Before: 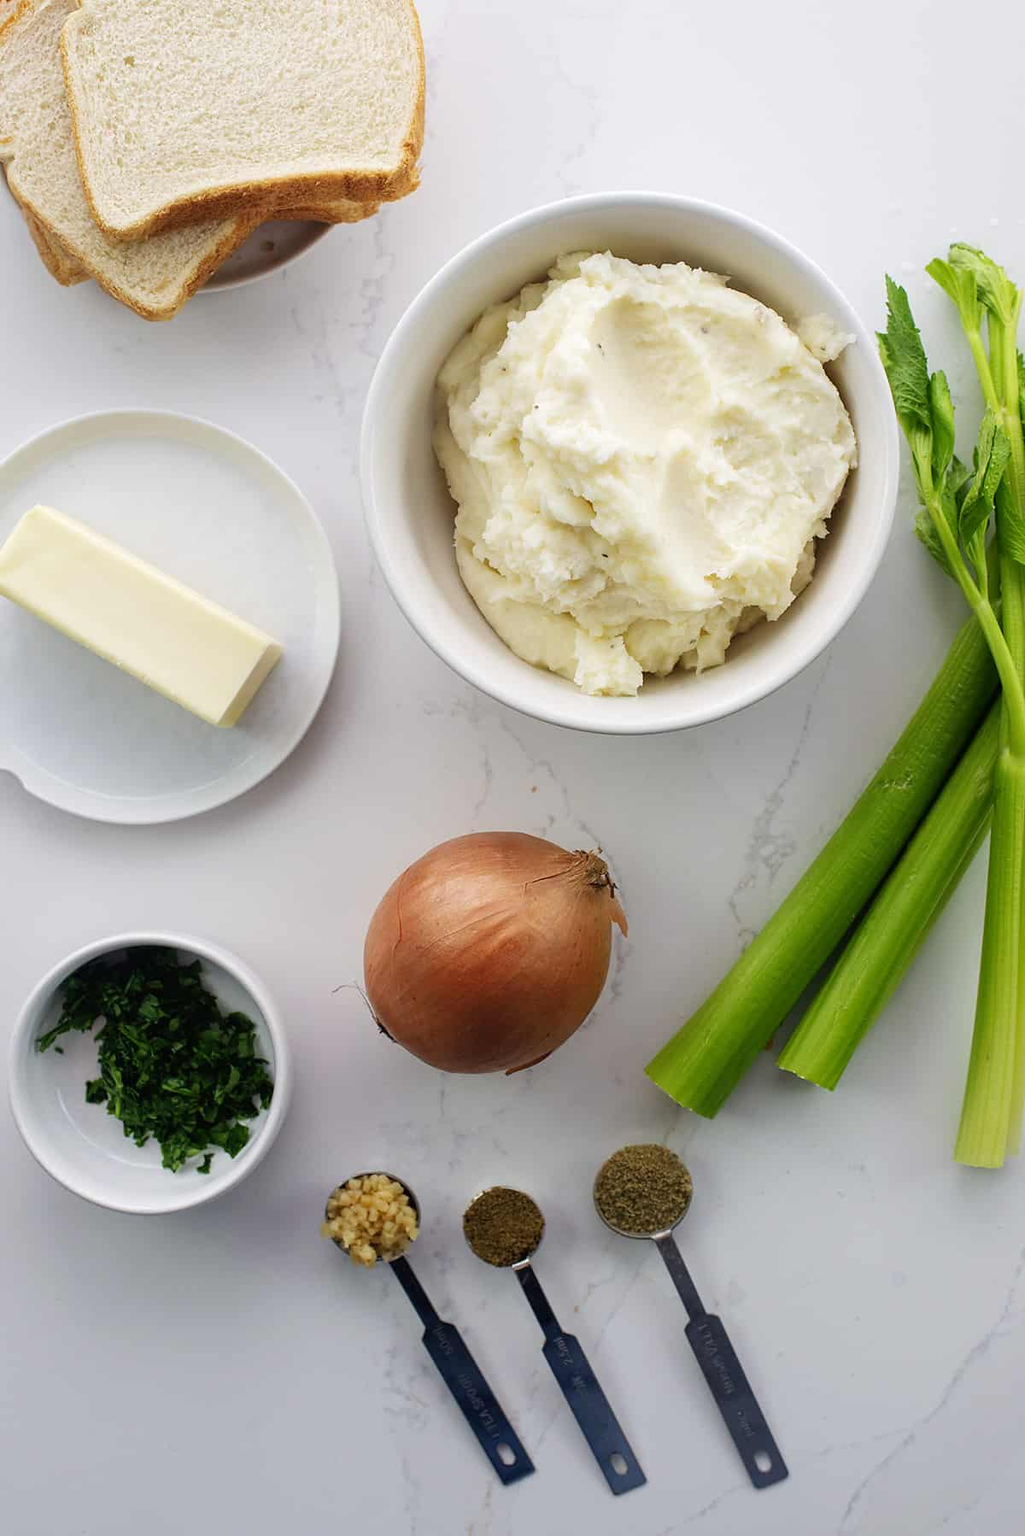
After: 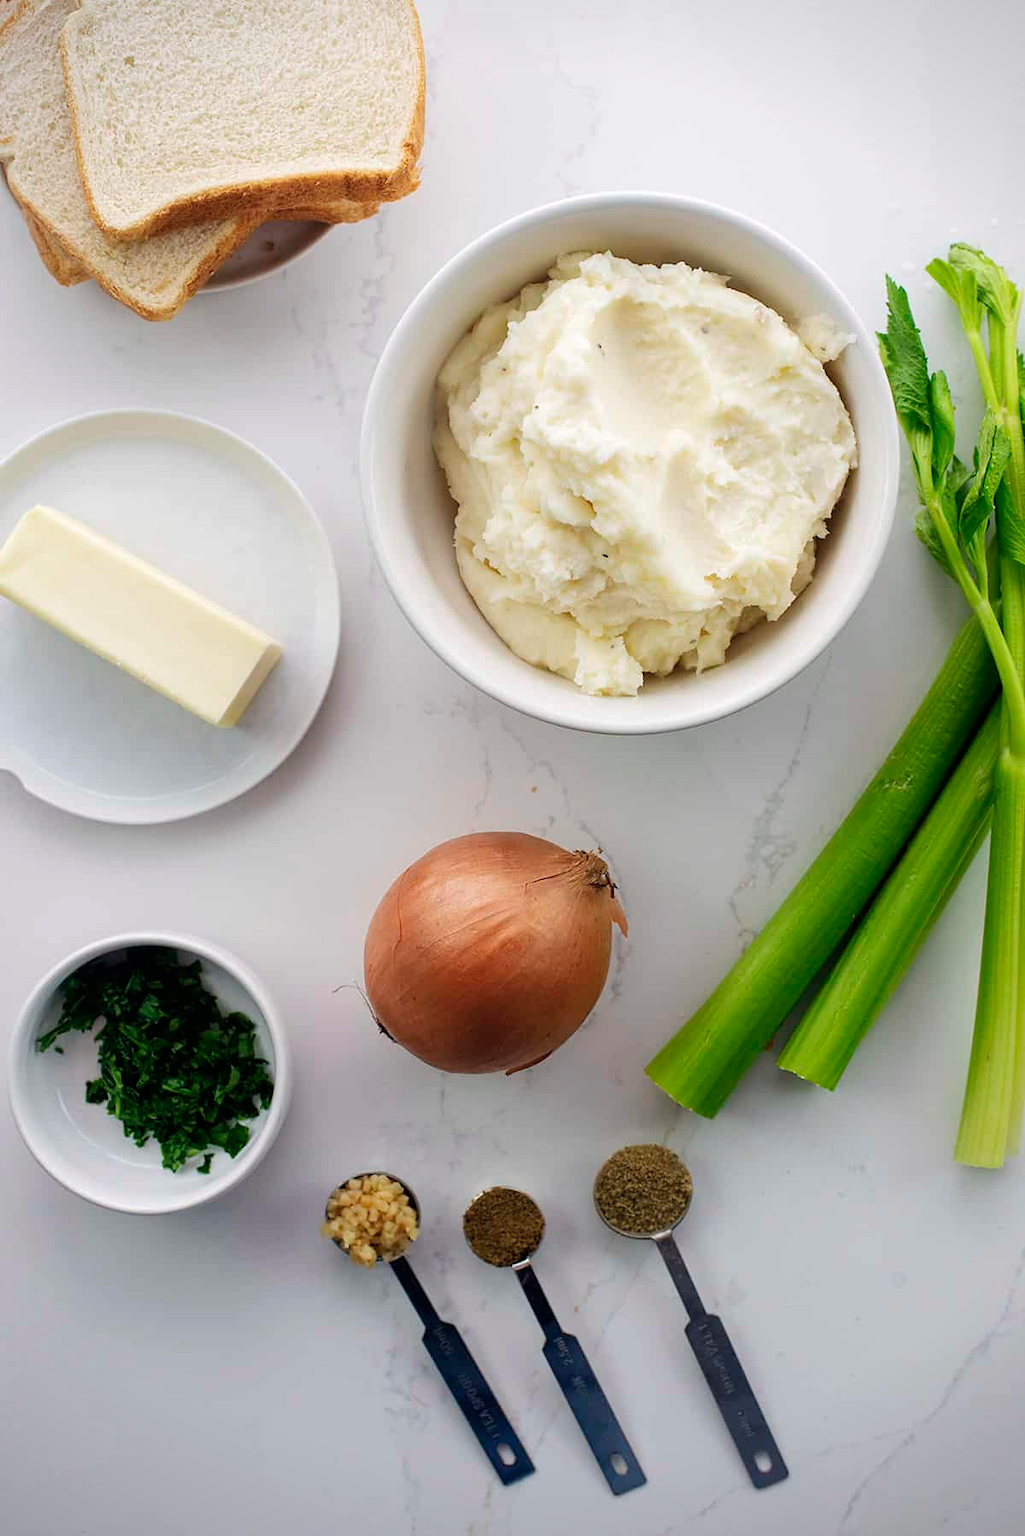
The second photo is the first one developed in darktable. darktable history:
tone equalizer: edges refinement/feathering 500, mask exposure compensation -1.57 EV, preserve details no
color zones: curves: ch1 [(0, 0.469) (0.001, 0.469) (0.12, 0.446) (0.248, 0.469) (0.5, 0.5) (0.748, 0.5) (0.999, 0.469) (1, 0.469)]
vignetting: fall-off start 91.22%
